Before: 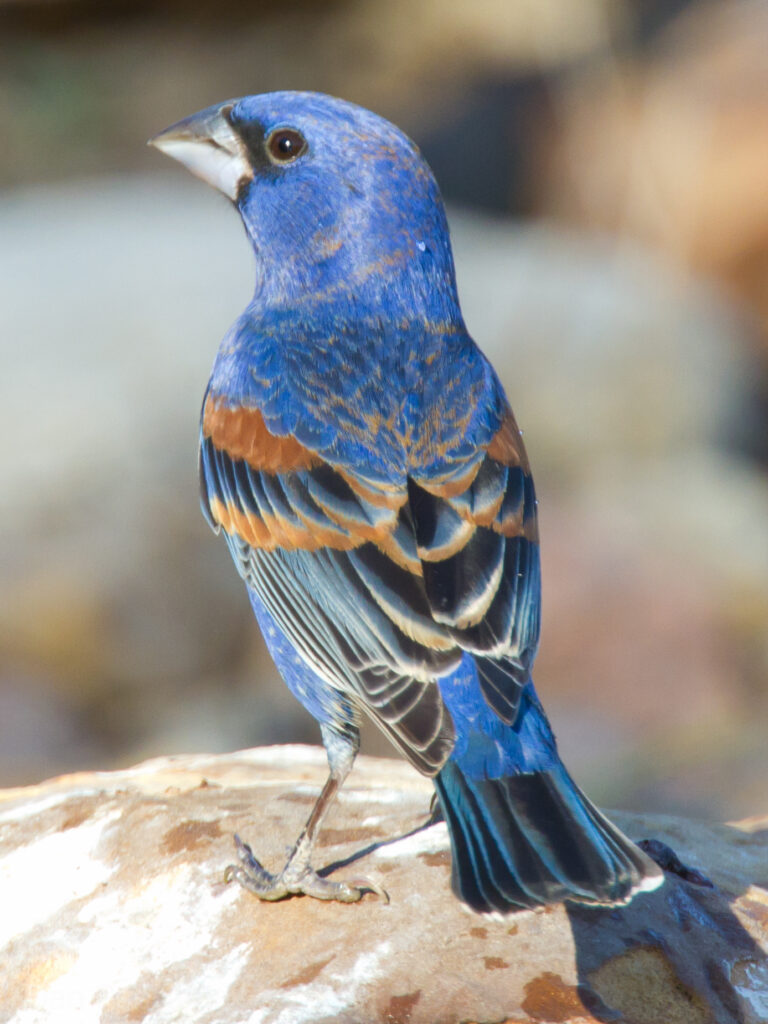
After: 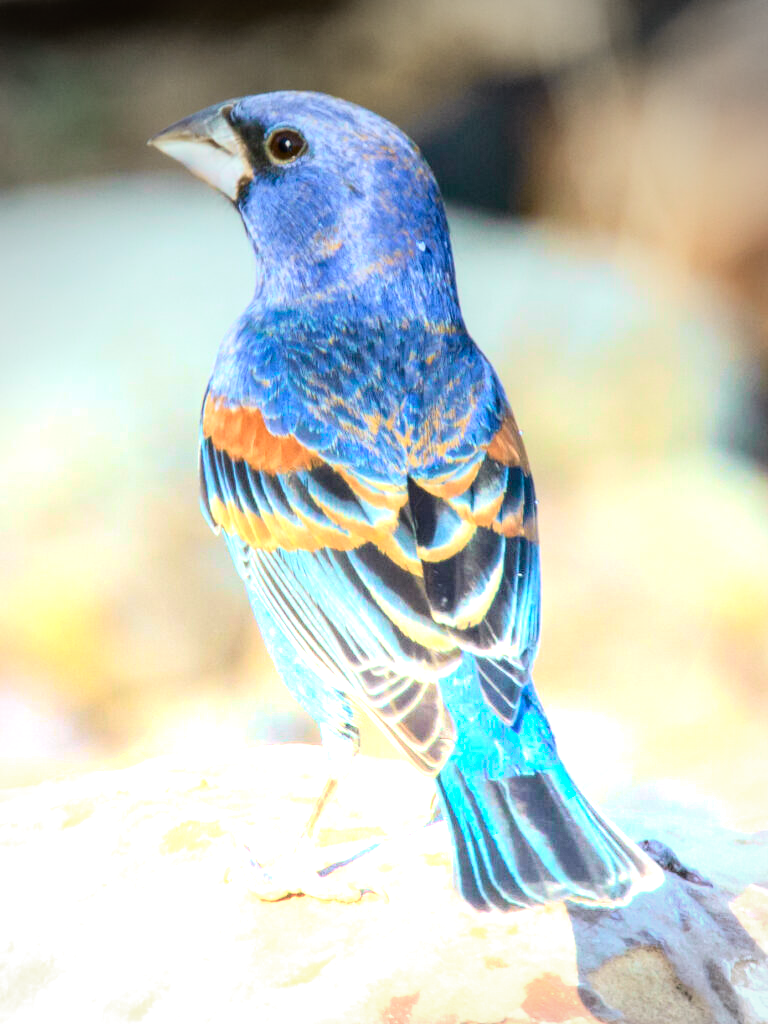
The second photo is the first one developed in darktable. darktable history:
local contrast: on, module defaults
vignetting: fall-off start 67.15%, brightness -0.442, saturation -0.691, width/height ratio 1.011, unbound false
tone curve: curves: ch0 [(0, 0.014) (0.17, 0.099) (0.392, 0.438) (0.725, 0.828) (0.872, 0.918) (1, 0.981)]; ch1 [(0, 0) (0.402, 0.36) (0.488, 0.466) (0.5, 0.499) (0.515, 0.515) (0.574, 0.595) (0.619, 0.65) (0.701, 0.725) (1, 1)]; ch2 [(0, 0) (0.432, 0.422) (0.486, 0.49) (0.503, 0.503) (0.523, 0.554) (0.562, 0.606) (0.644, 0.694) (0.717, 0.753) (1, 0.991)], color space Lab, independent channels
graduated density: density -3.9 EV
